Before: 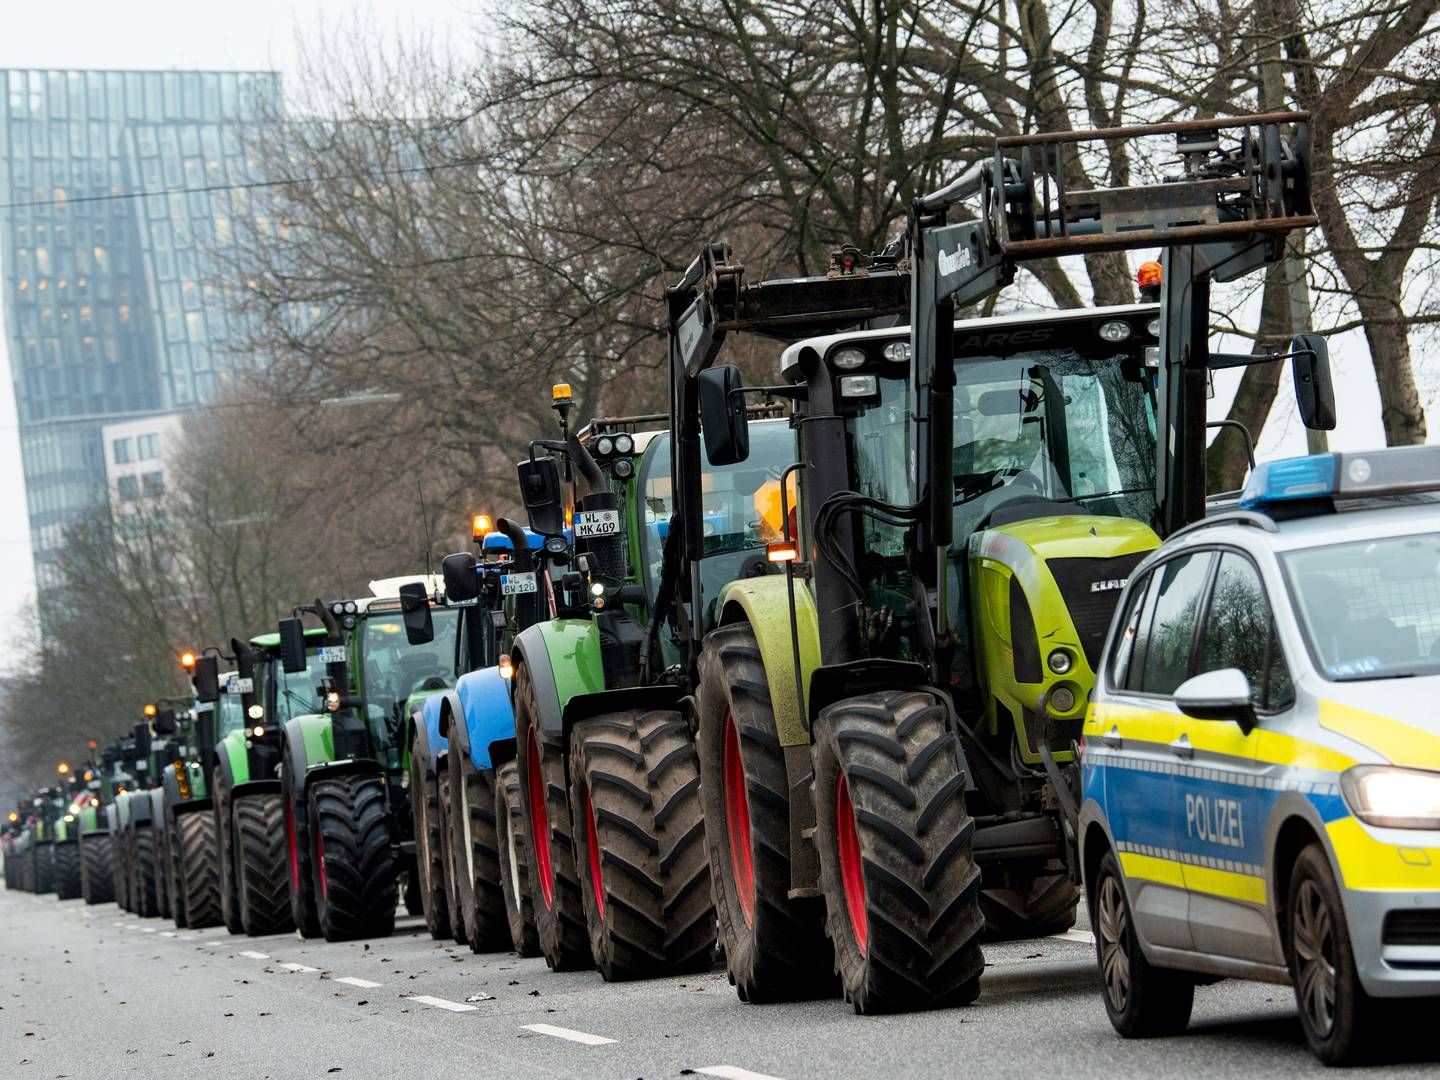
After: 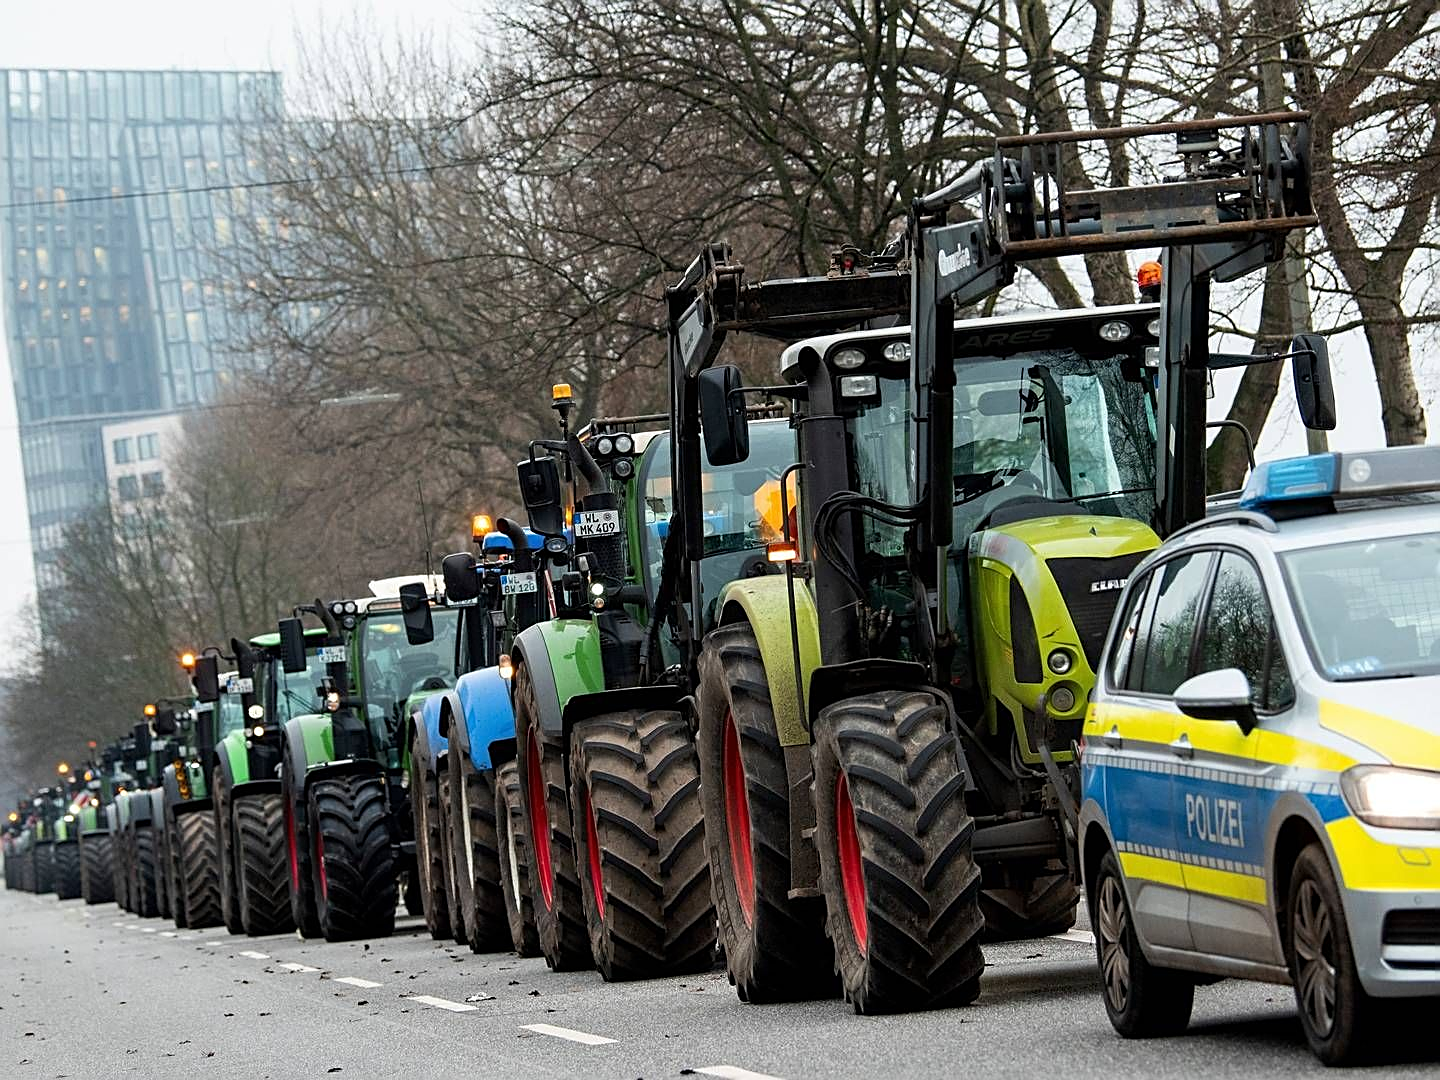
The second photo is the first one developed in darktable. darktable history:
sharpen: amount 0.571
